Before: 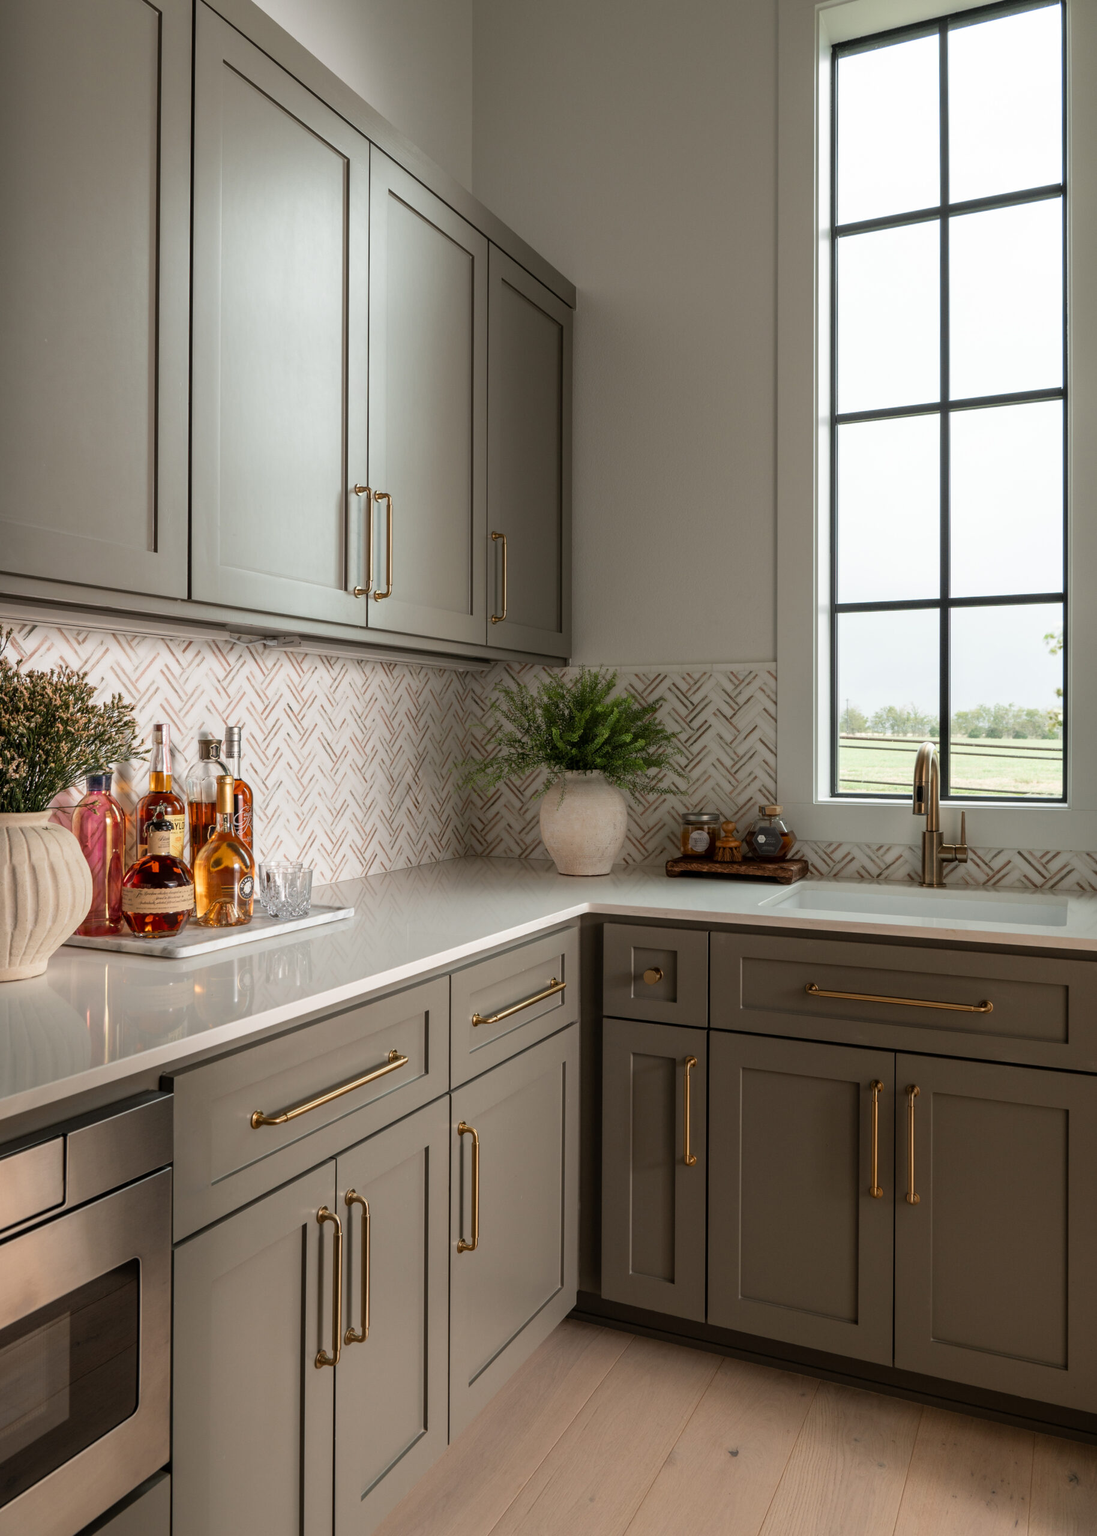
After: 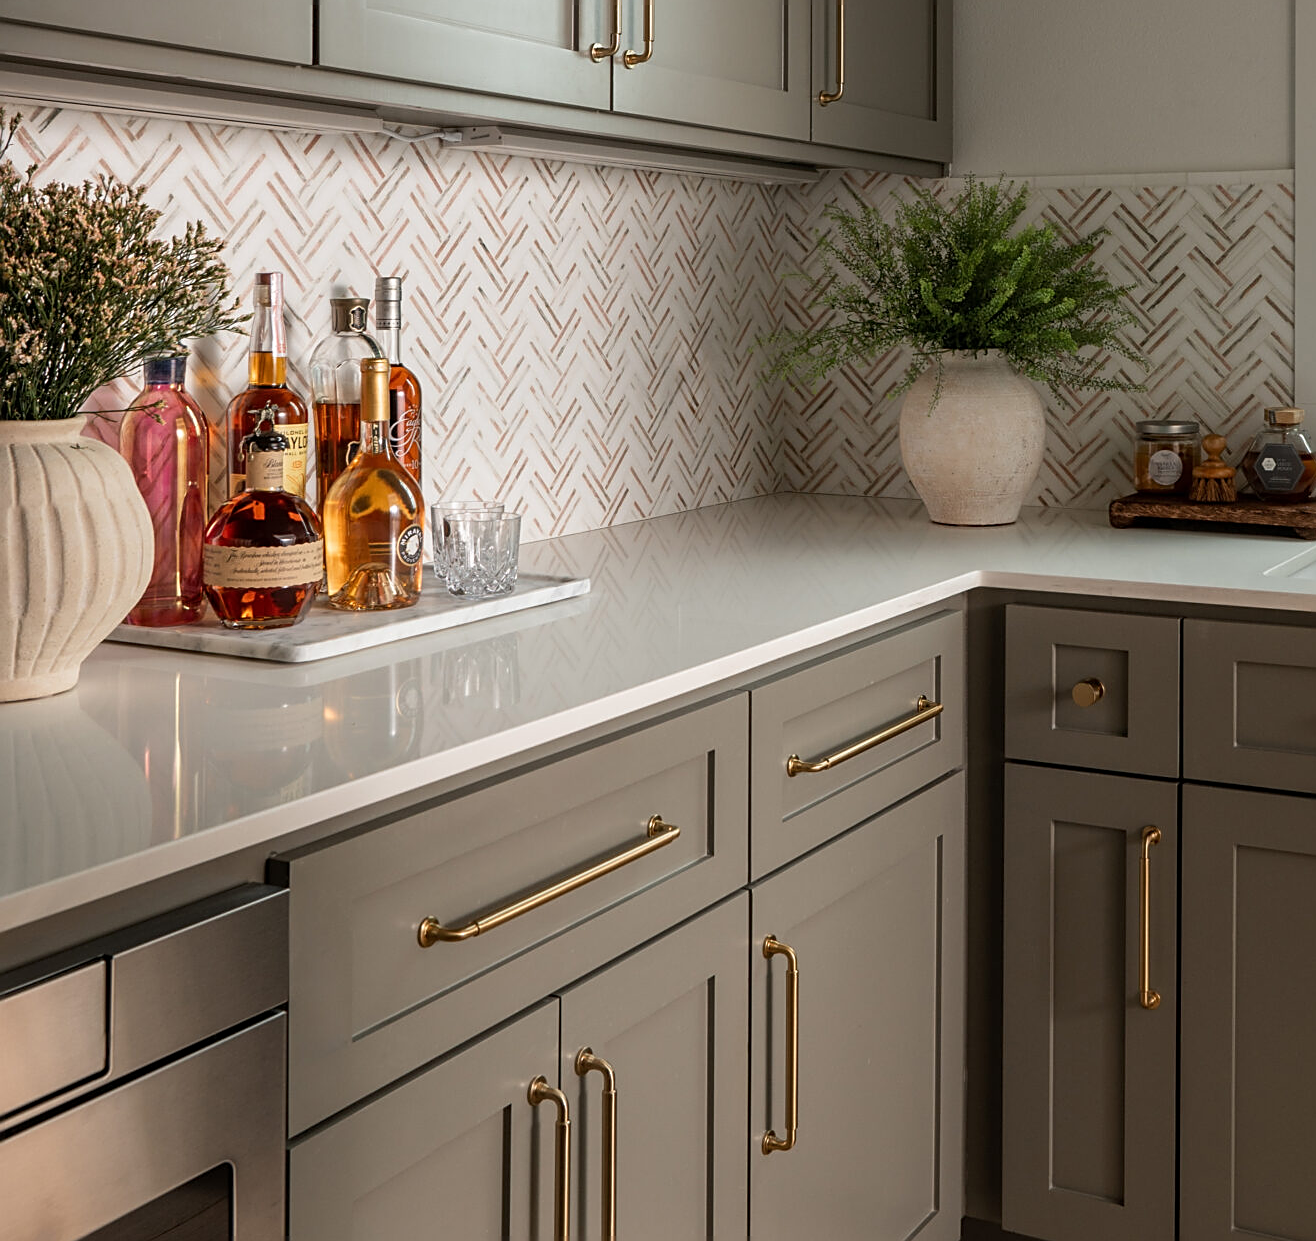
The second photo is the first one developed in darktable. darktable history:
crop: top 36.498%, right 27.964%, bottom 14.995%
rotate and perspective: crop left 0, crop top 0
sharpen: on, module defaults
